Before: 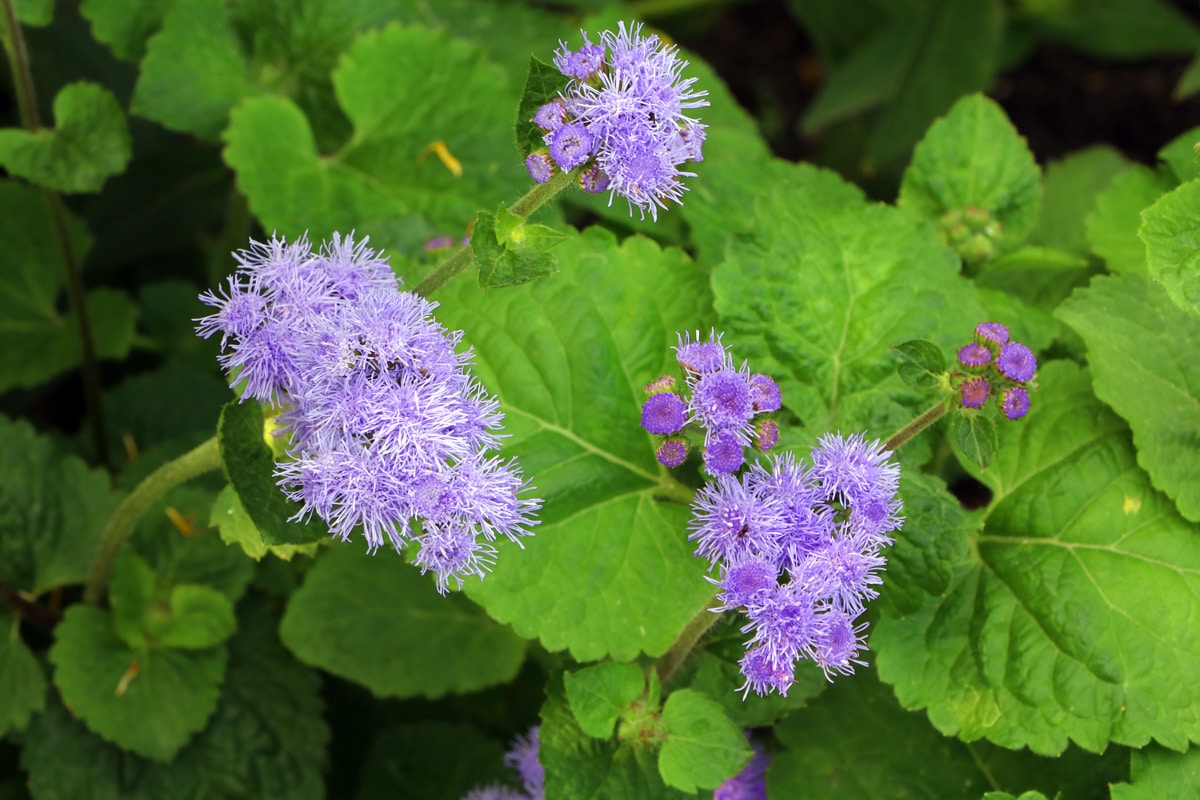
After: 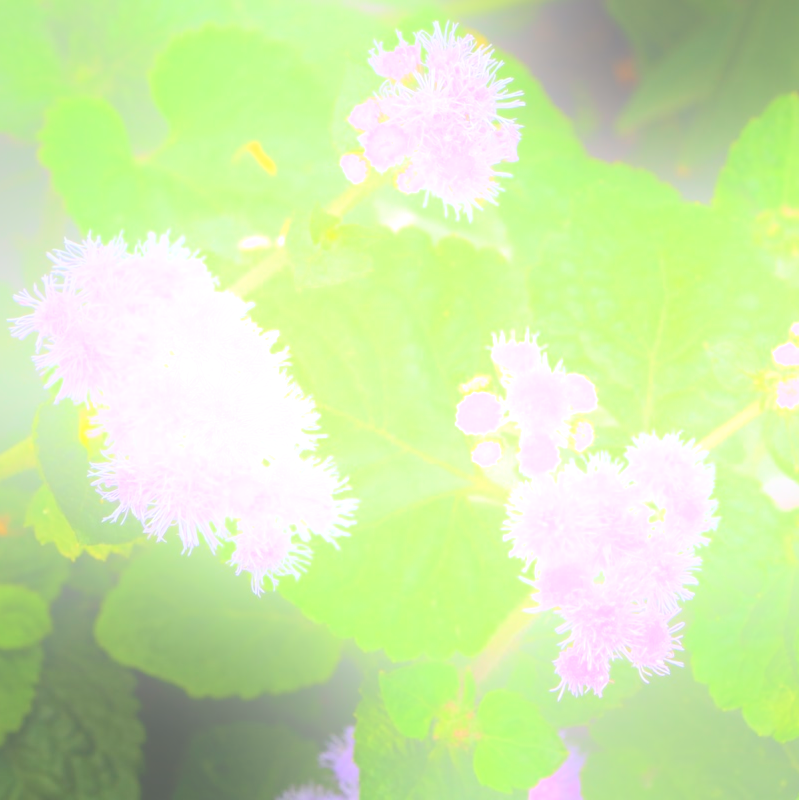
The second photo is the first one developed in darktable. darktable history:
tone equalizer: on, module defaults
crop: left 15.419%, right 17.914%
bloom: size 25%, threshold 5%, strength 90%
